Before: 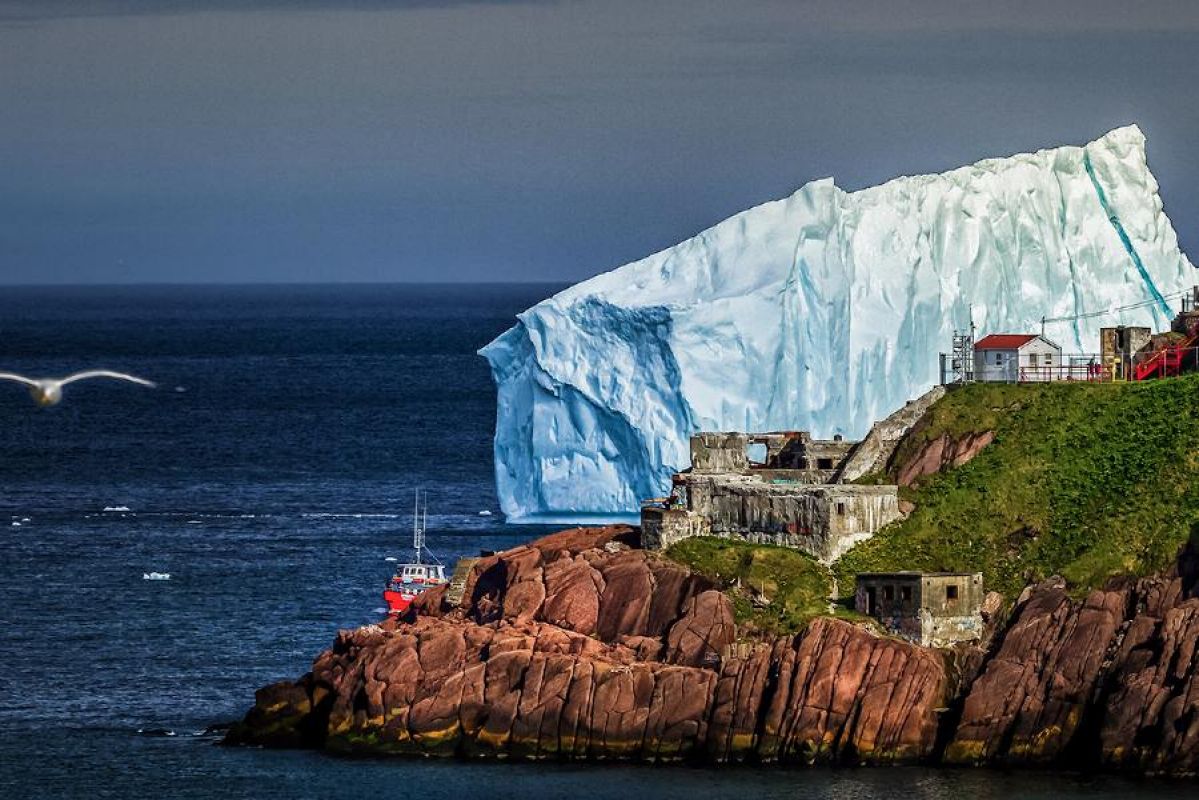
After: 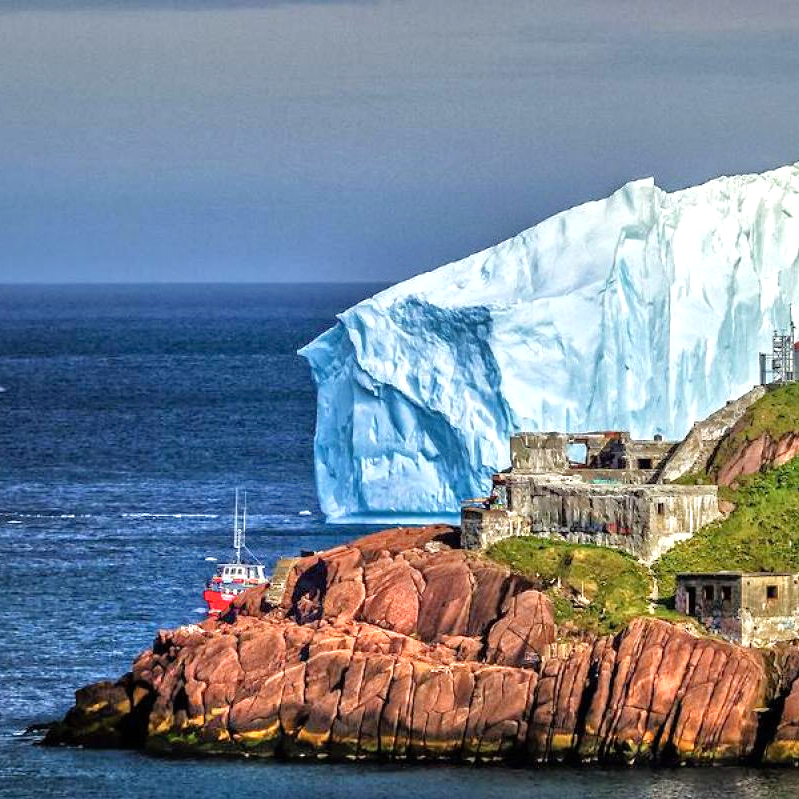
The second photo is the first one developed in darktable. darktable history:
crop and rotate: left 15.055%, right 18.278%
exposure: black level correction 0, exposure 0.5 EV, compensate exposure bias true, compensate highlight preservation false
tone equalizer: -7 EV 0.15 EV, -6 EV 0.6 EV, -5 EV 1.15 EV, -4 EV 1.33 EV, -3 EV 1.15 EV, -2 EV 0.6 EV, -1 EV 0.15 EV, mask exposure compensation -0.5 EV
